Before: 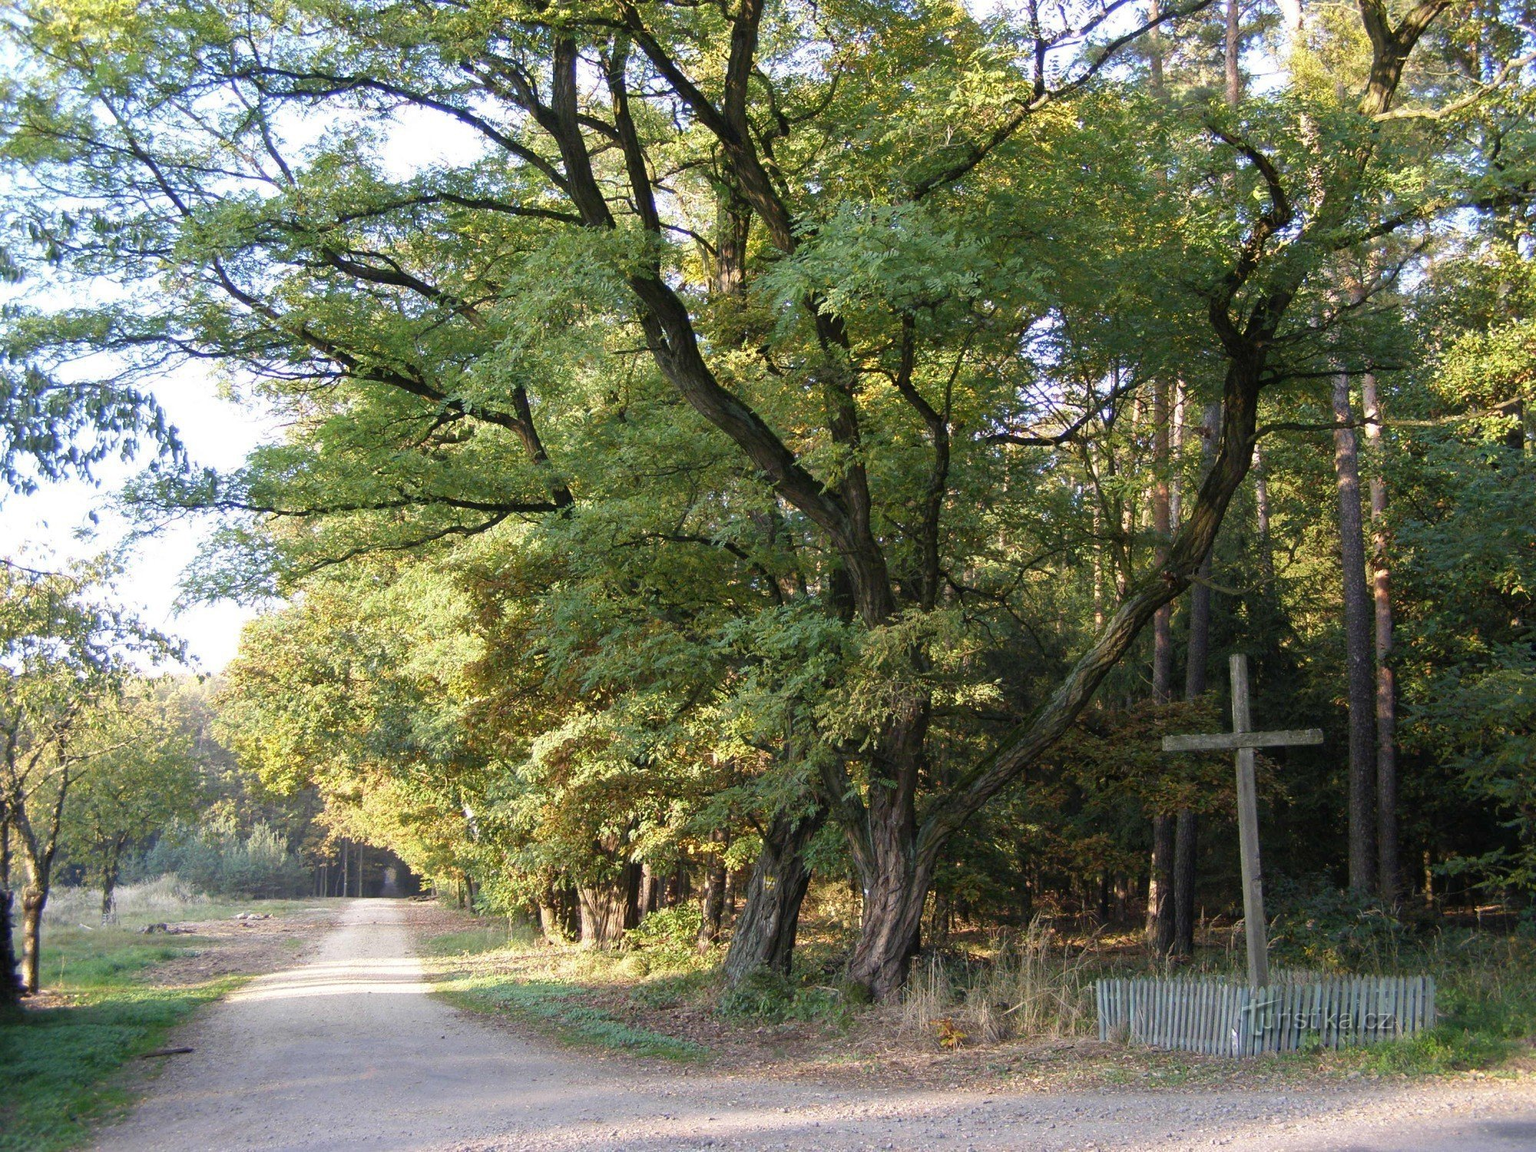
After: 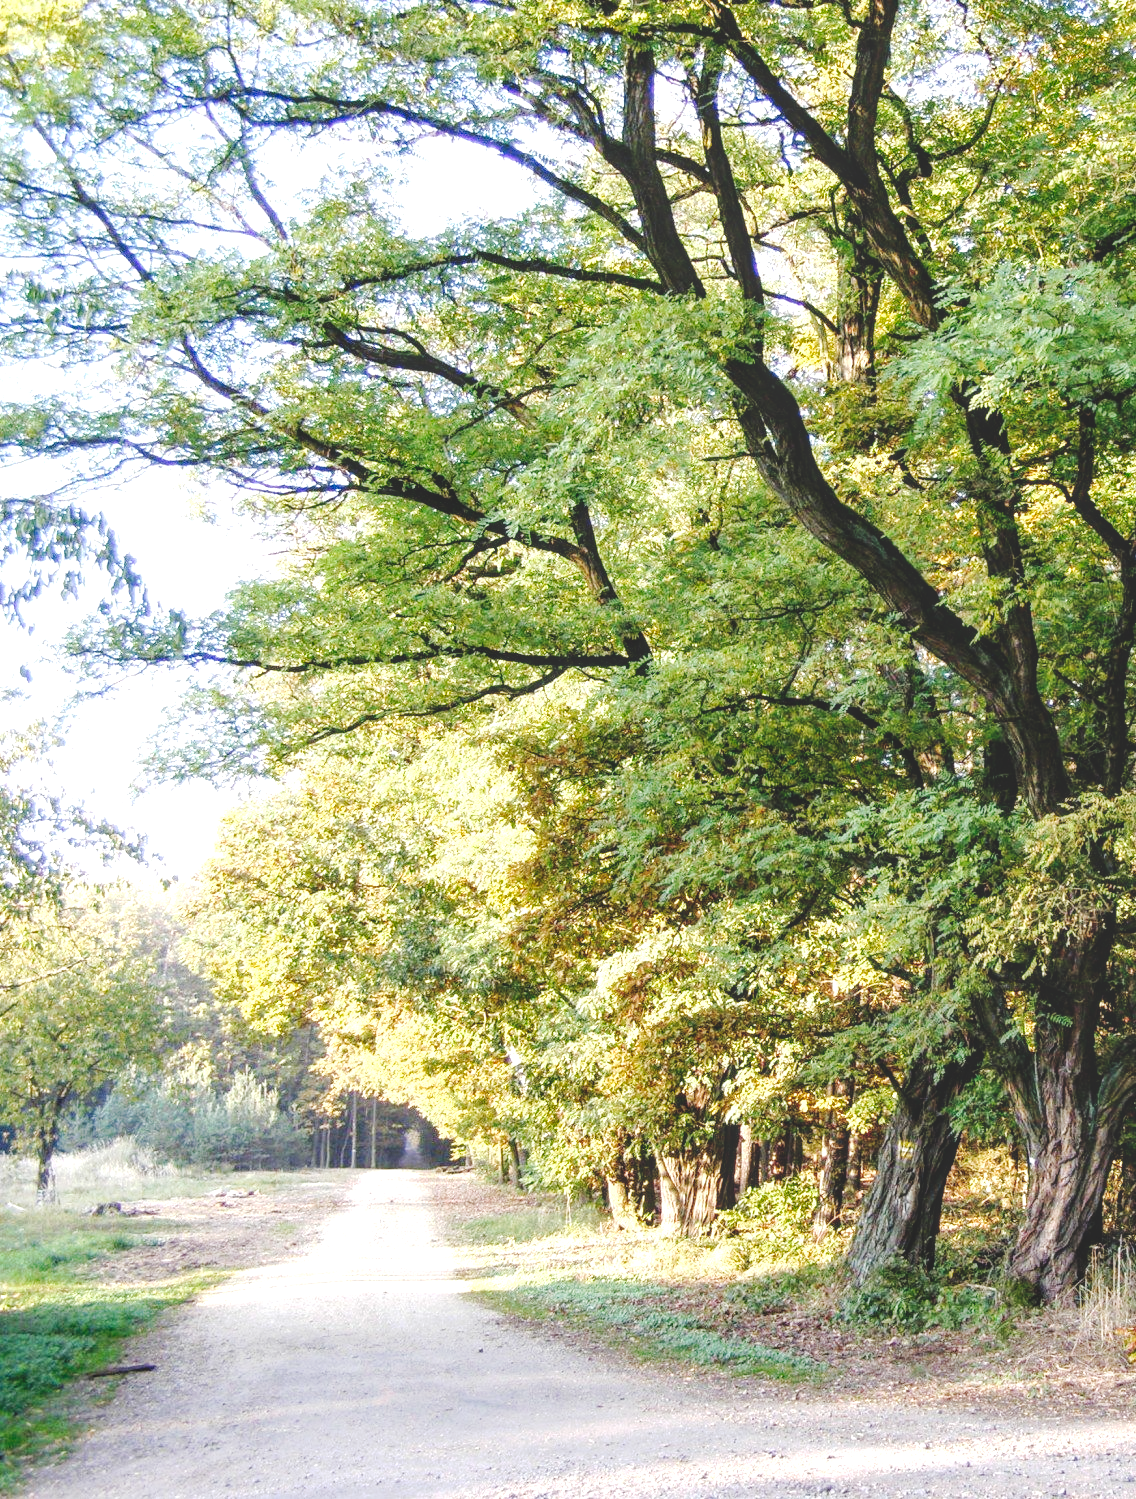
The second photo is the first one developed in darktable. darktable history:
local contrast: on, module defaults
crop: left 4.839%, right 38.327%
tone curve: curves: ch0 [(0, 0) (0.003, 0.178) (0.011, 0.177) (0.025, 0.177) (0.044, 0.178) (0.069, 0.178) (0.1, 0.18) (0.136, 0.183) (0.177, 0.199) (0.224, 0.227) (0.277, 0.278) (0.335, 0.357) (0.399, 0.449) (0.468, 0.546) (0.543, 0.65) (0.623, 0.724) (0.709, 0.804) (0.801, 0.868) (0.898, 0.921) (1, 1)], preserve colors none
exposure: black level correction 0, exposure 0.701 EV, compensate exposure bias true, compensate highlight preservation false
tone equalizer: -8 EV -1.84 EV, -7 EV -1.15 EV, -6 EV -1.63 EV, smoothing diameter 24.82%, edges refinement/feathering 10.67, preserve details guided filter
